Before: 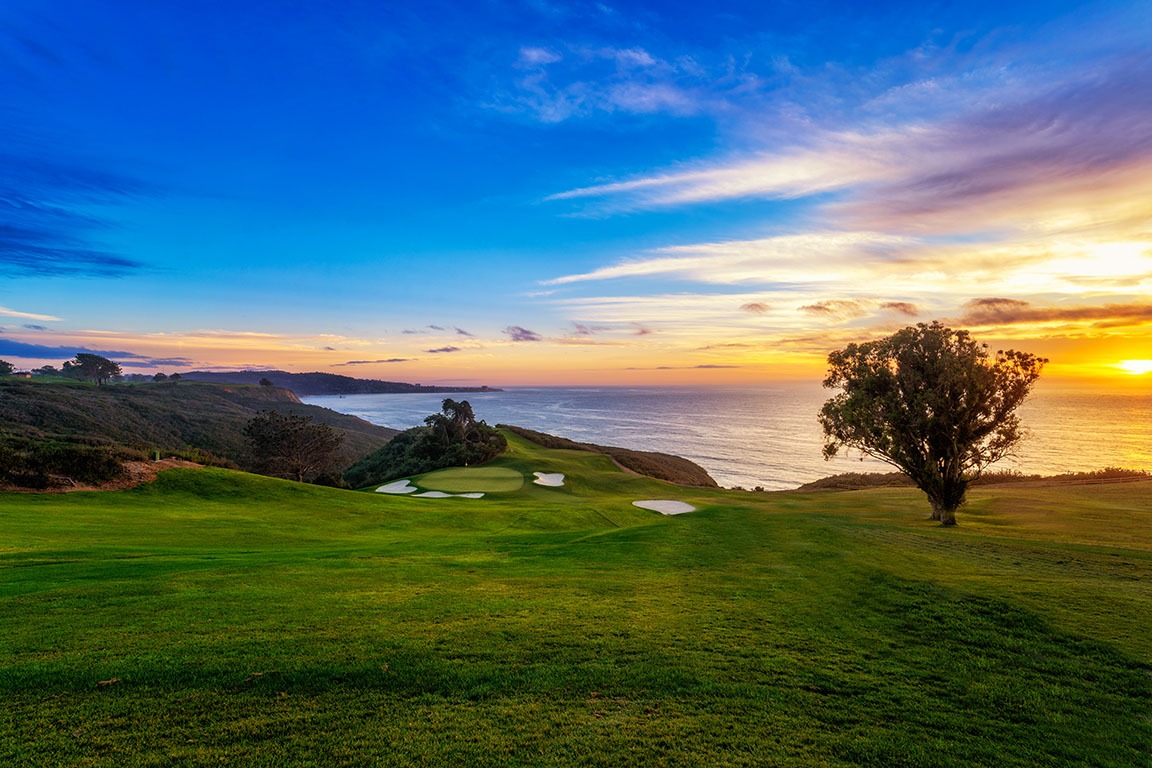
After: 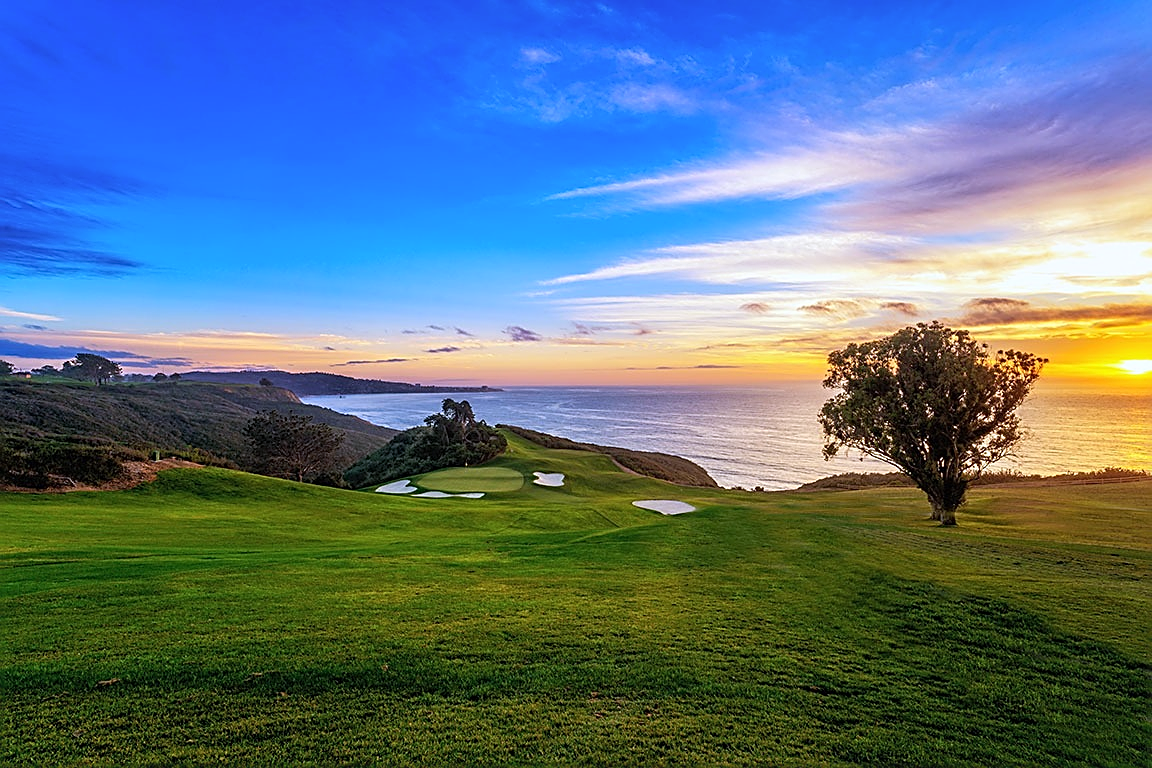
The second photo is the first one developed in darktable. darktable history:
sharpen: amount 0.75
white balance: red 0.967, blue 1.119, emerald 0.756
contrast brightness saturation: contrast 0.05, brightness 0.06, saturation 0.01
